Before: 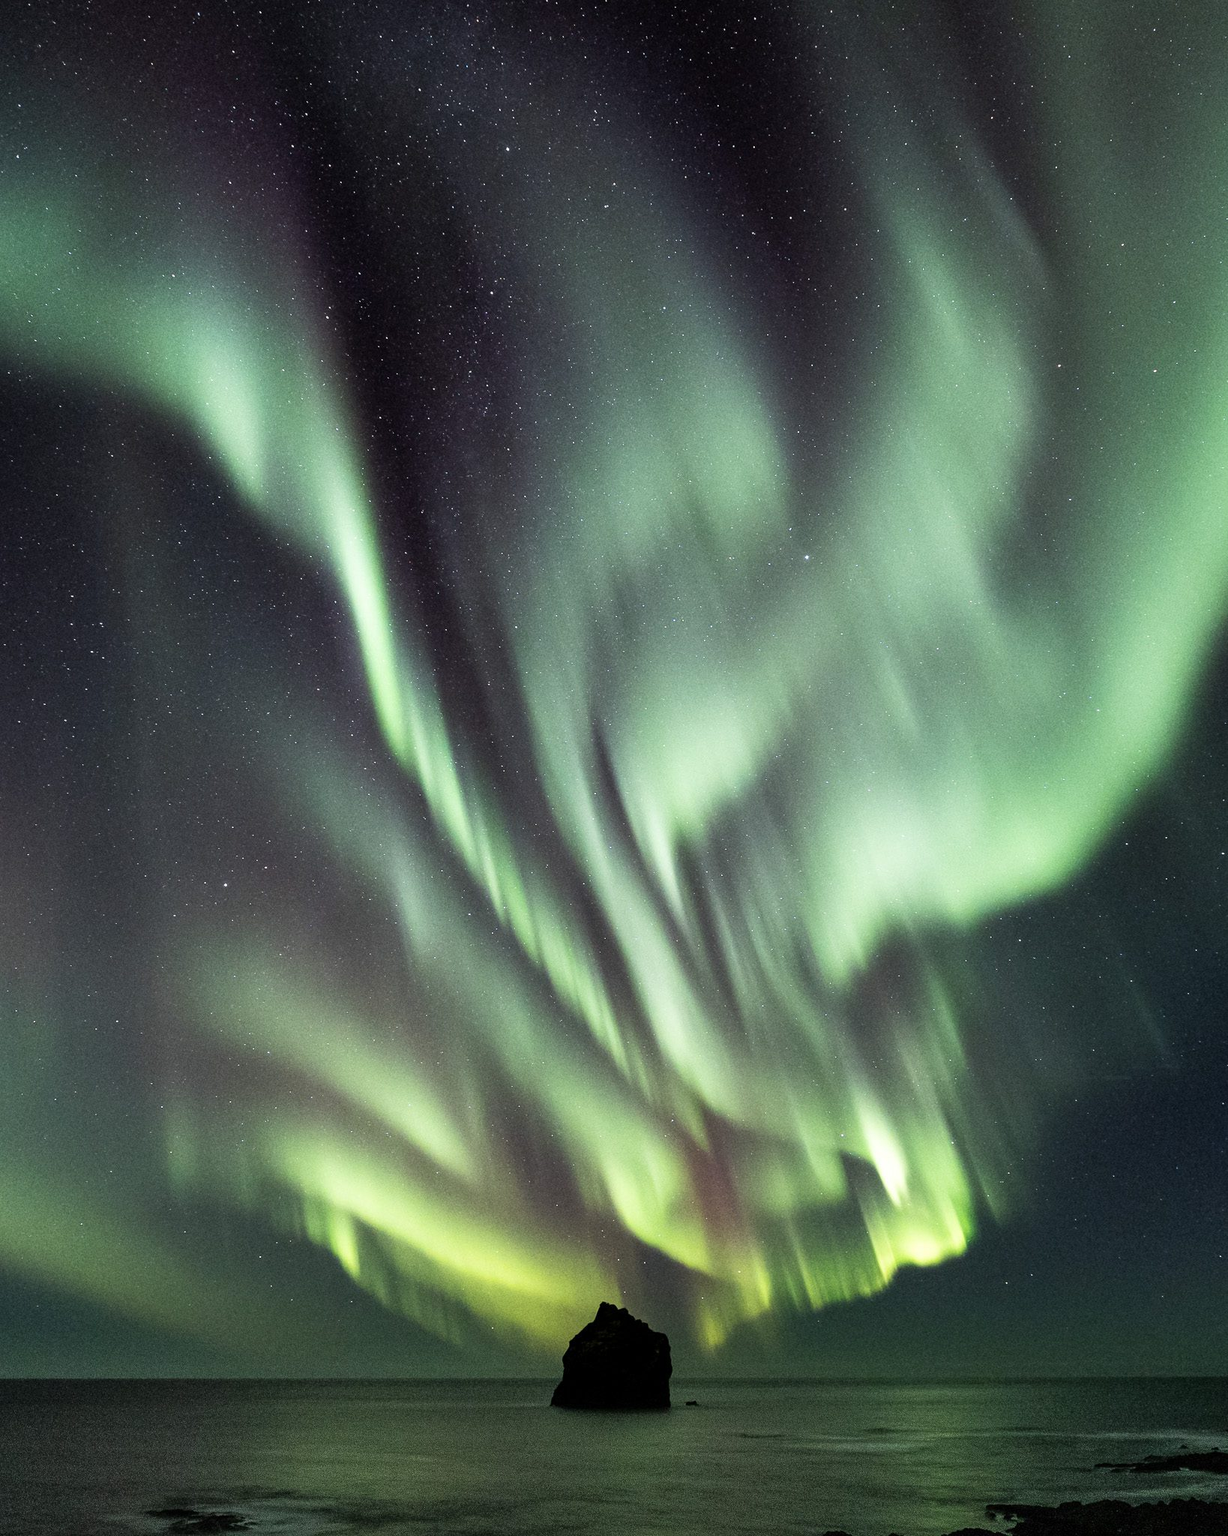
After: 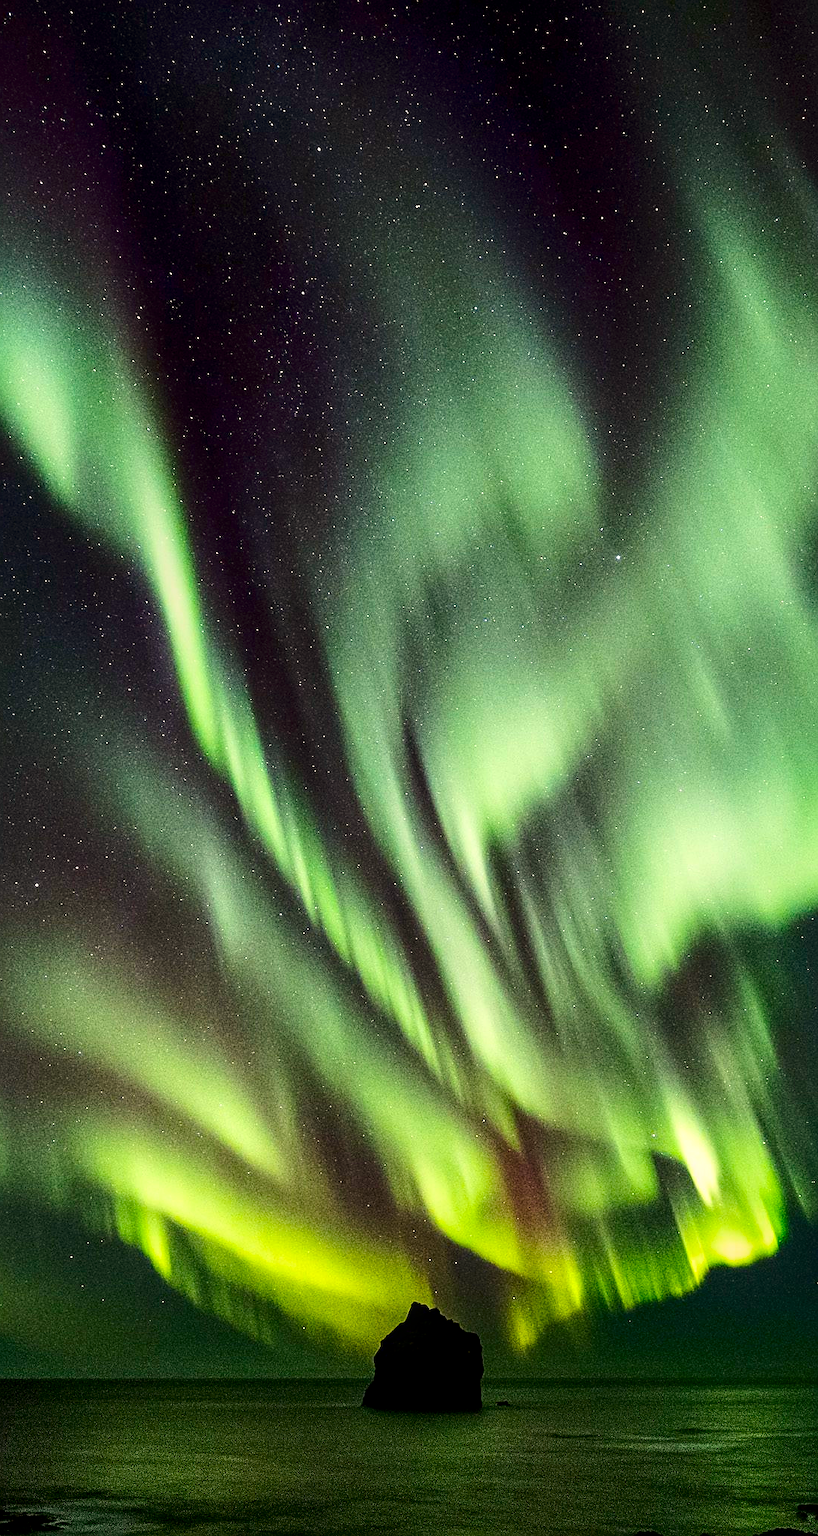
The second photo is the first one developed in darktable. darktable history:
white balance: red 1.045, blue 0.932
contrast brightness saturation: contrast 0.22, brightness -0.19, saturation 0.24
crop: left 15.419%, right 17.914%
local contrast: on, module defaults
sharpen: on, module defaults
color balance rgb: perceptual saturation grading › global saturation 25%, perceptual brilliance grading › mid-tones 10%, perceptual brilliance grading › shadows 15%, global vibrance 20%
base curve: curves: ch0 [(0, 0) (0.297, 0.298) (1, 1)], preserve colors none
